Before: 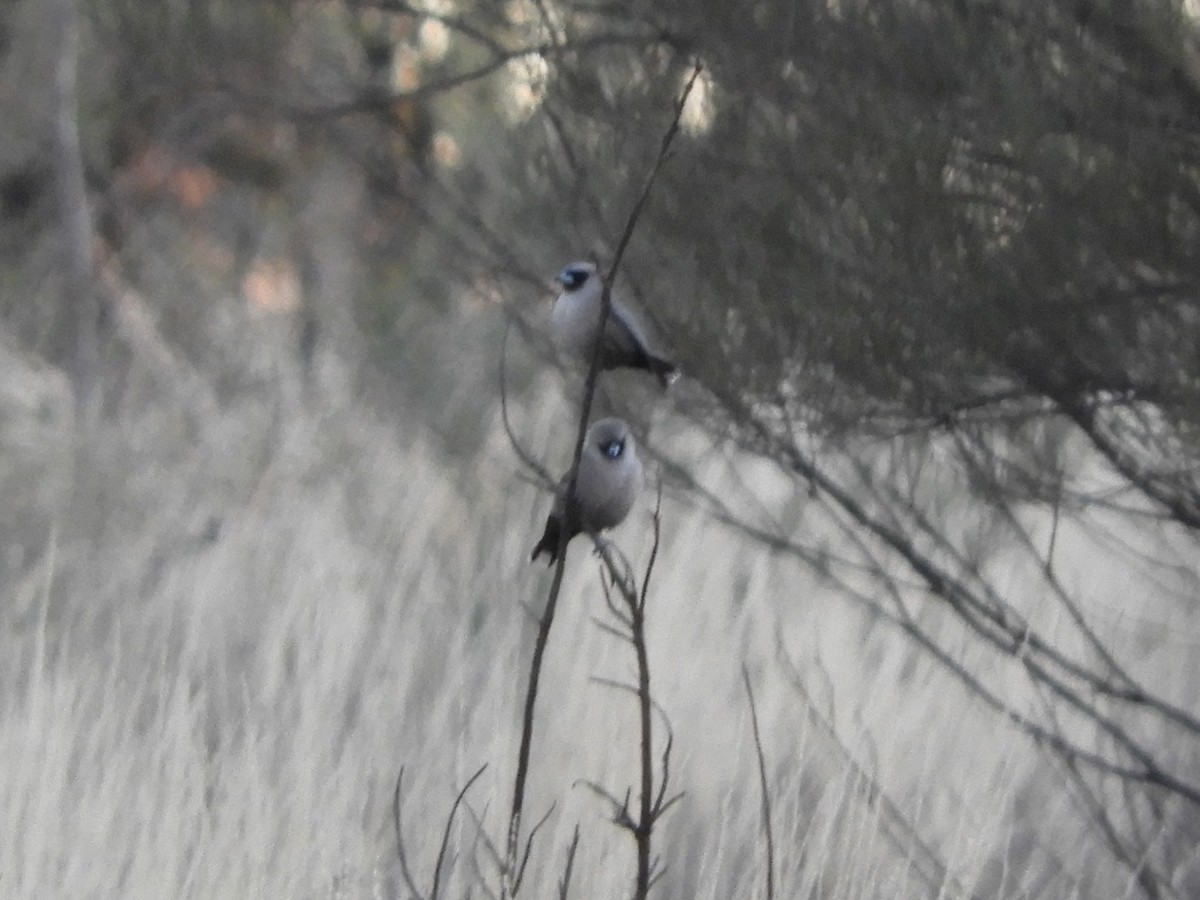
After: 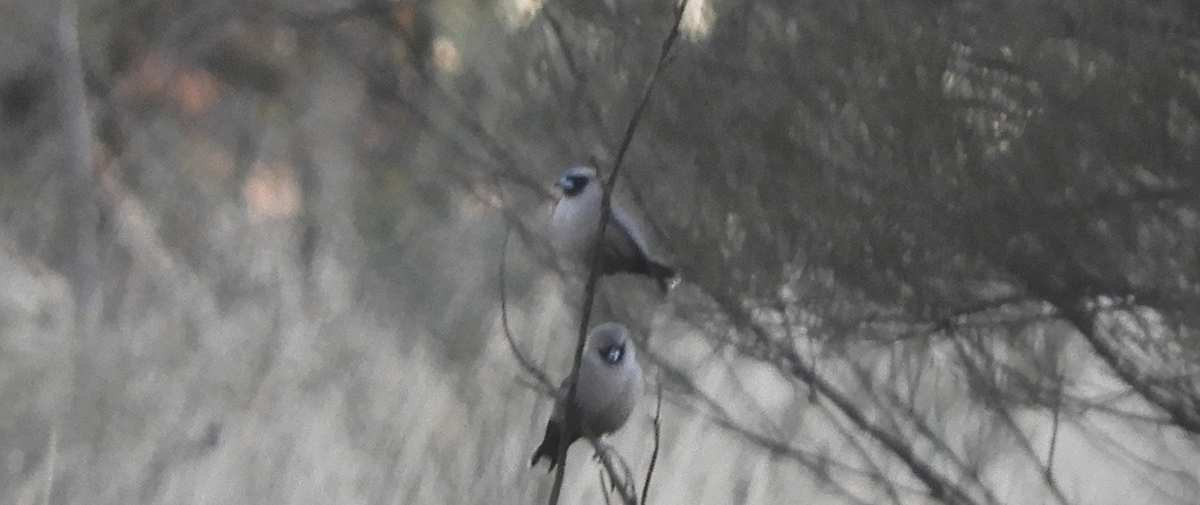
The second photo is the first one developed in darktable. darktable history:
sharpen: radius 2.529, amount 0.323
shadows and highlights: radius 171.16, shadows 27, white point adjustment 3.13, highlights -67.95, soften with gaussian
exposure: black level correction -0.014, exposure -0.193 EV, compensate highlight preservation false
crop and rotate: top 10.605%, bottom 33.274%
